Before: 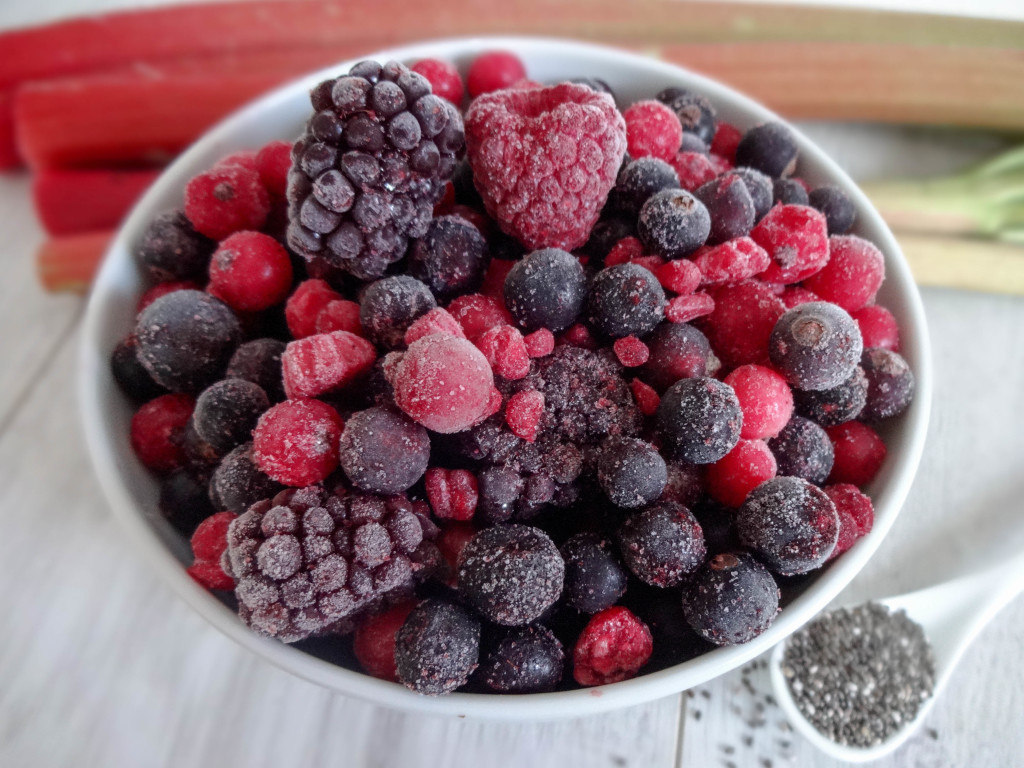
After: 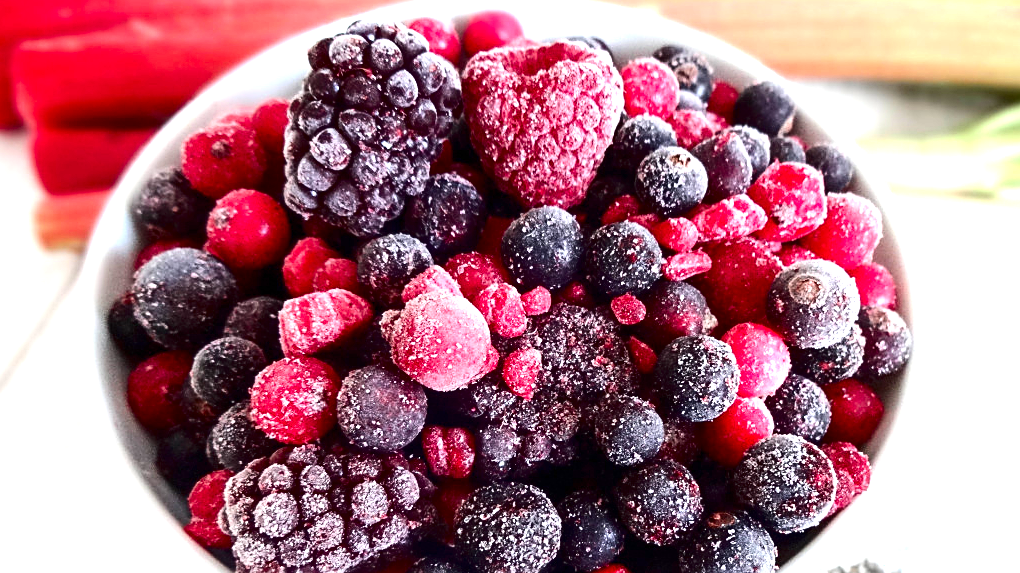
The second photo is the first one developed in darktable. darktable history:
exposure: black level correction 0, exposure 1.45 EV, compensate exposure bias true, compensate highlight preservation false
crop: left 0.387%, top 5.469%, bottom 19.809%
sharpen: amount 0.575
contrast brightness saturation: contrast 0.19, brightness -0.24, saturation 0.11
